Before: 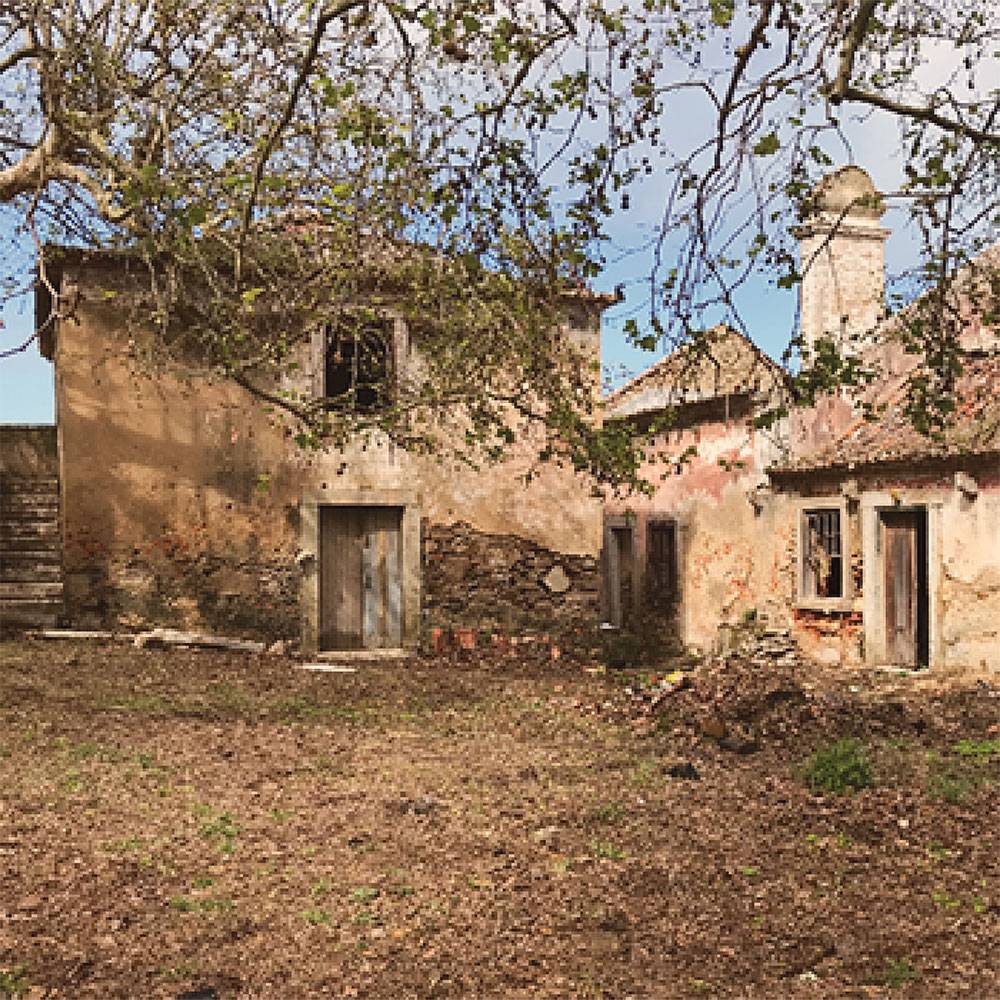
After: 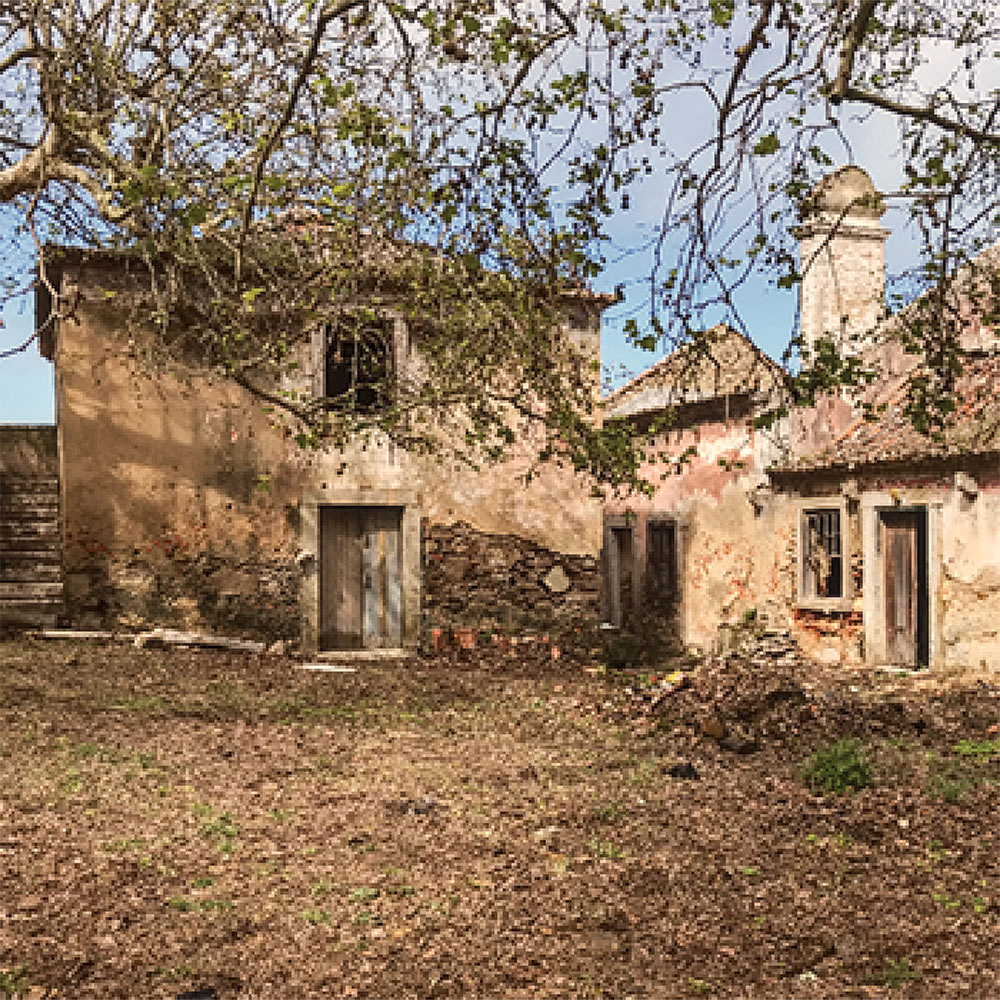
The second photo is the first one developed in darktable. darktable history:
local contrast: detail 130%
color contrast: green-magenta contrast 0.96
